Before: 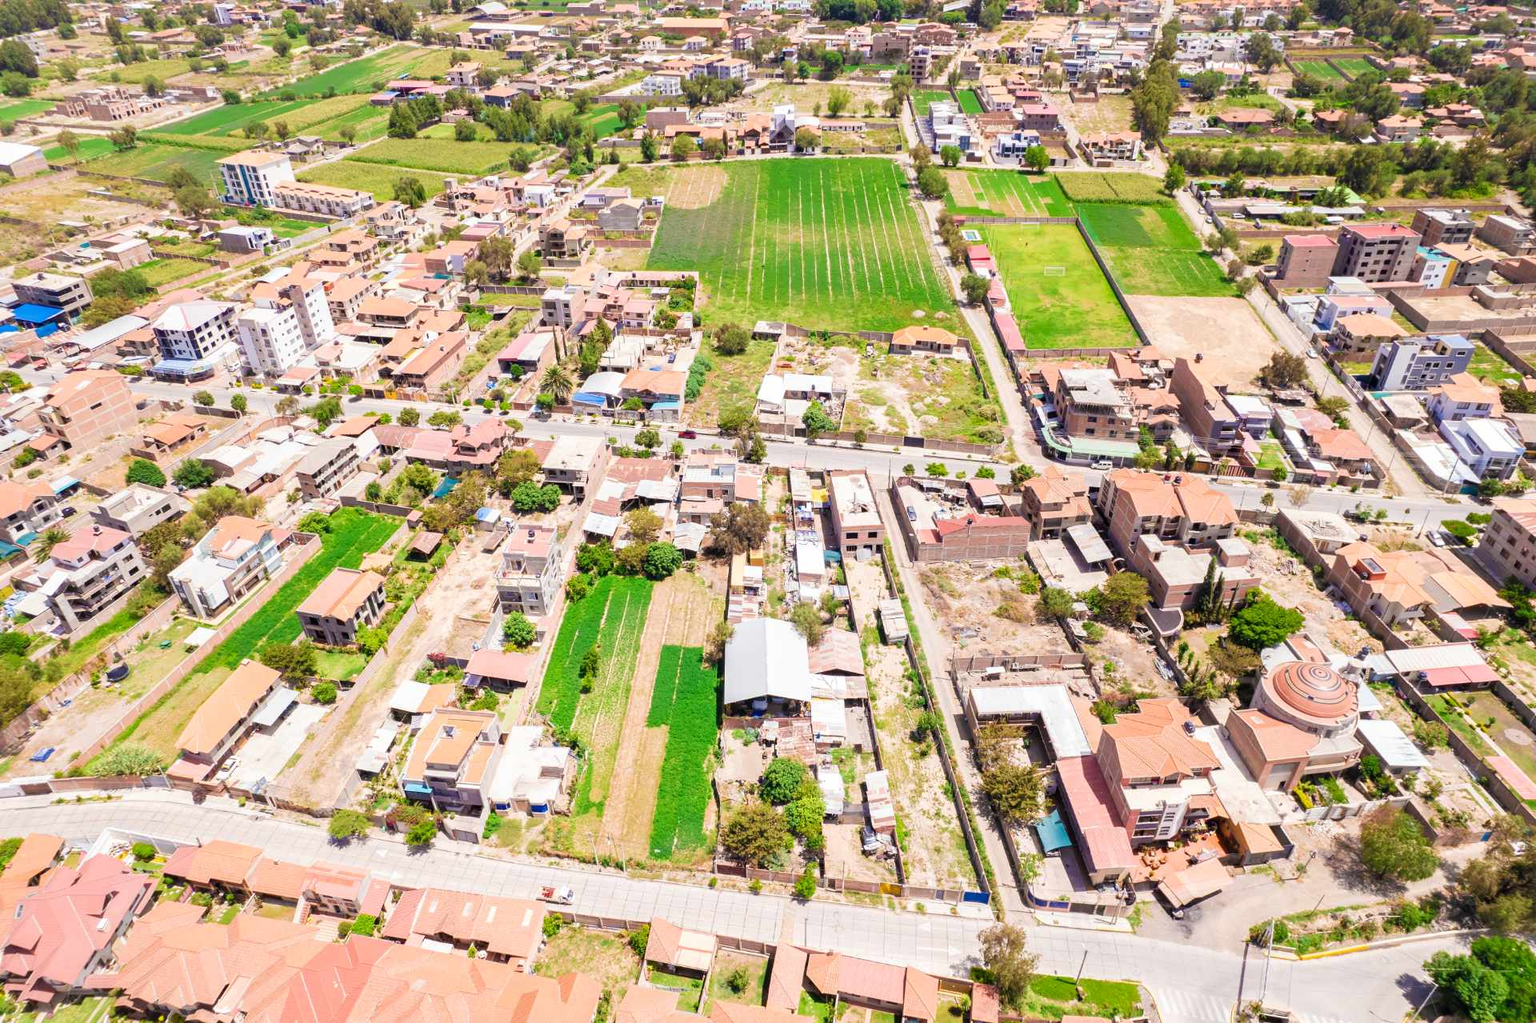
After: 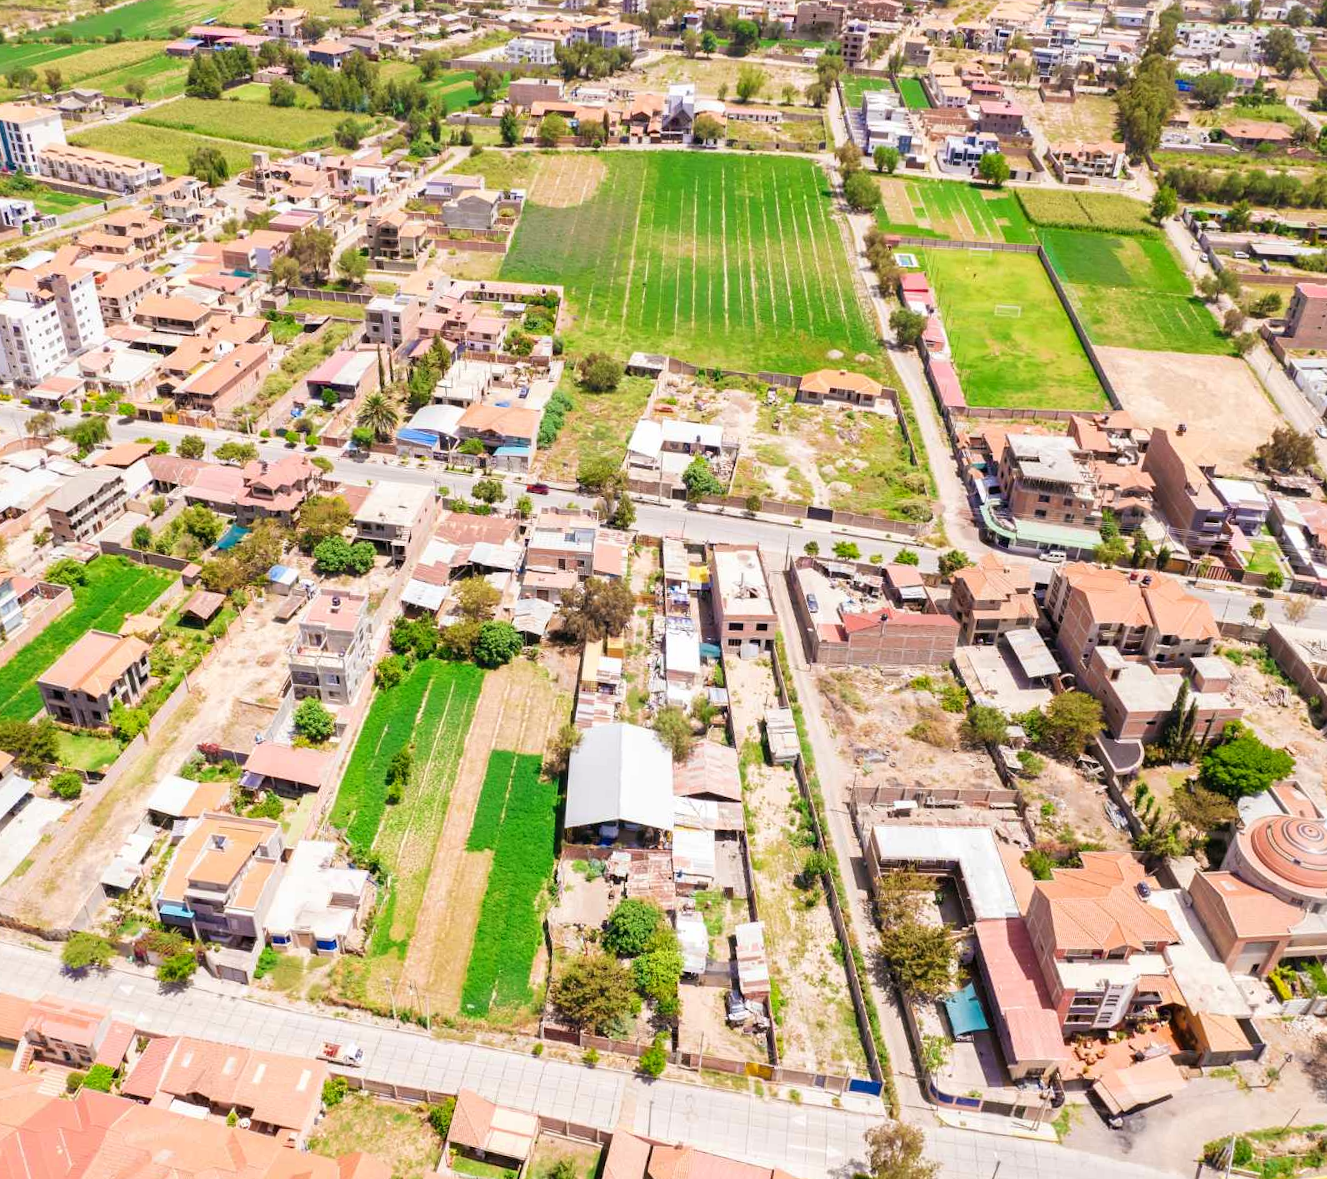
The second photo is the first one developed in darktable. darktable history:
crop and rotate: angle -3.27°, left 14.277%, top 0.028%, right 10.766%, bottom 0.028%
color balance: mode lift, gamma, gain (sRGB), lift [1, 0.99, 1.01, 0.992], gamma [1, 1.037, 0.974, 0.963]
